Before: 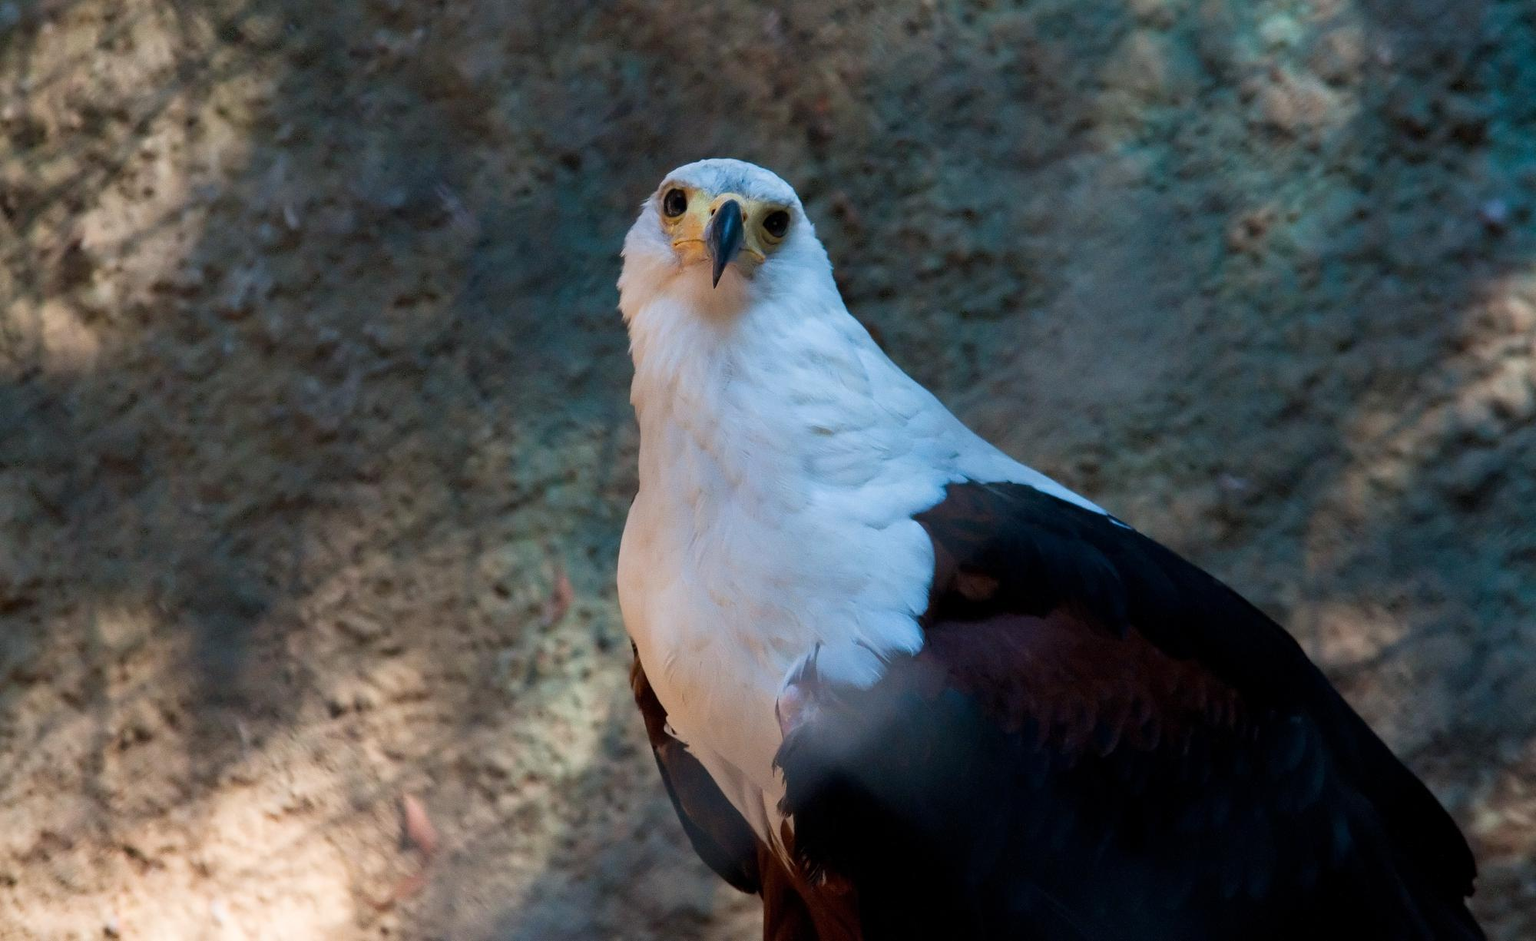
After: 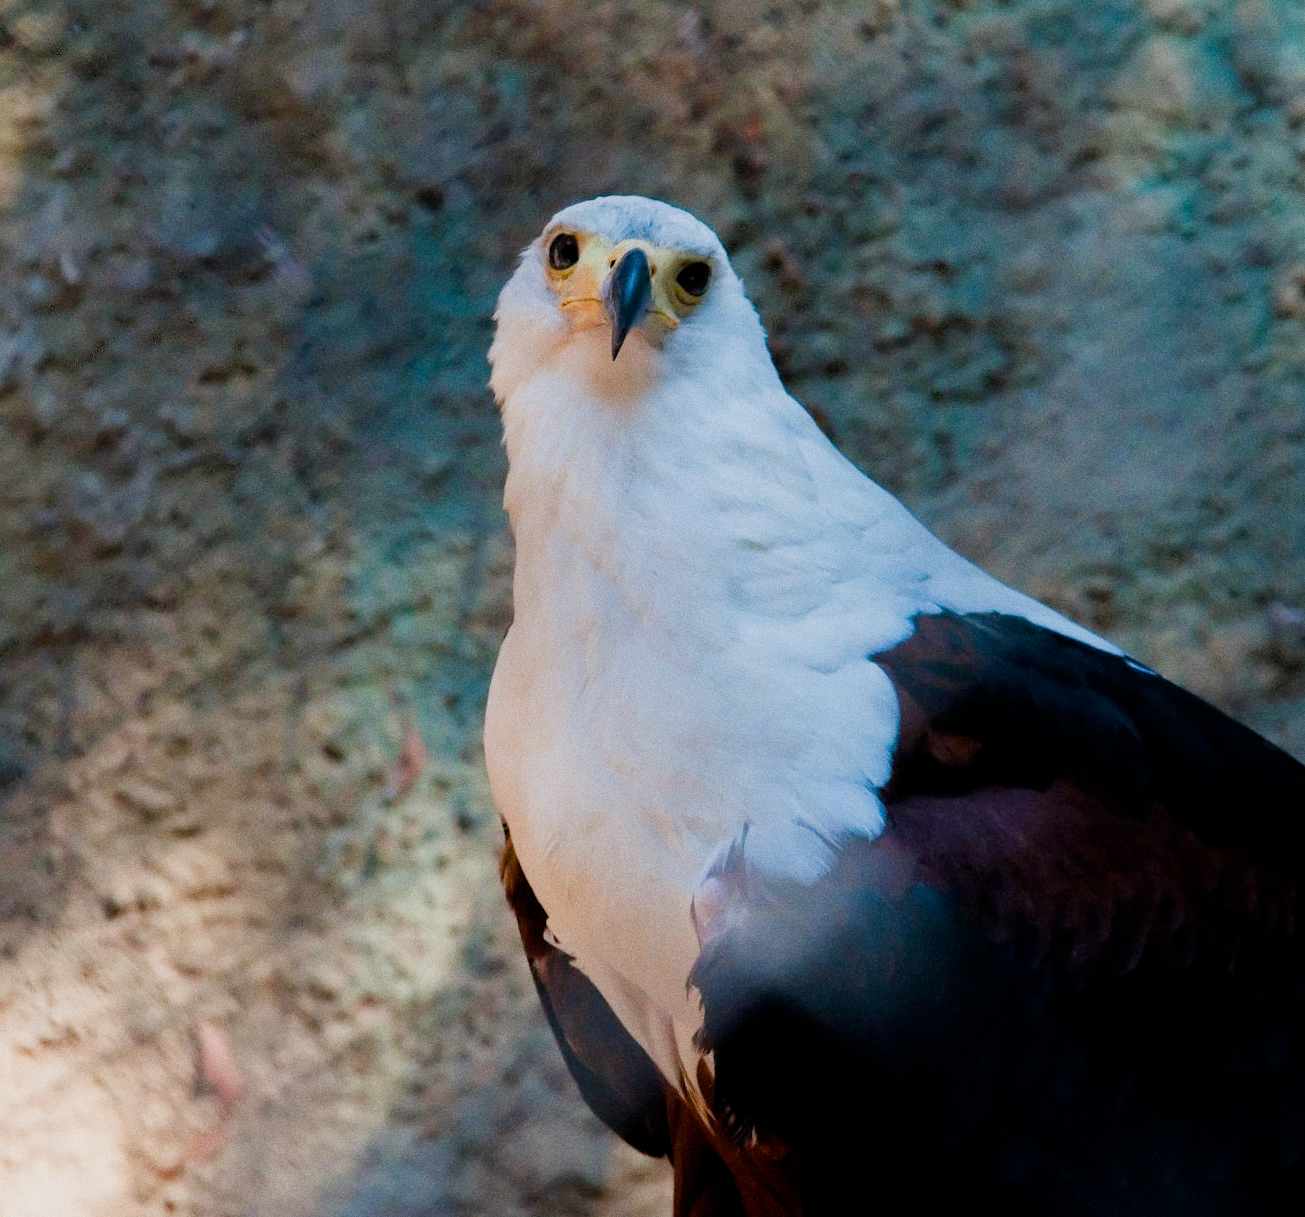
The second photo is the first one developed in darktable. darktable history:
crop and rotate: left 15.055%, right 18.278%
color balance rgb: perceptual saturation grading › global saturation 20%, perceptual saturation grading › highlights -50%, perceptual saturation grading › shadows 30%, perceptual brilliance grading › global brilliance 10%, perceptual brilliance grading › shadows 15%
grain: coarseness 0.09 ISO
filmic rgb: black relative exposure -7.65 EV, white relative exposure 4.56 EV, hardness 3.61
exposure: exposure 0.161 EV, compensate highlight preservation false
rotate and perspective: rotation 0.226°, lens shift (vertical) -0.042, crop left 0.023, crop right 0.982, crop top 0.006, crop bottom 0.994
